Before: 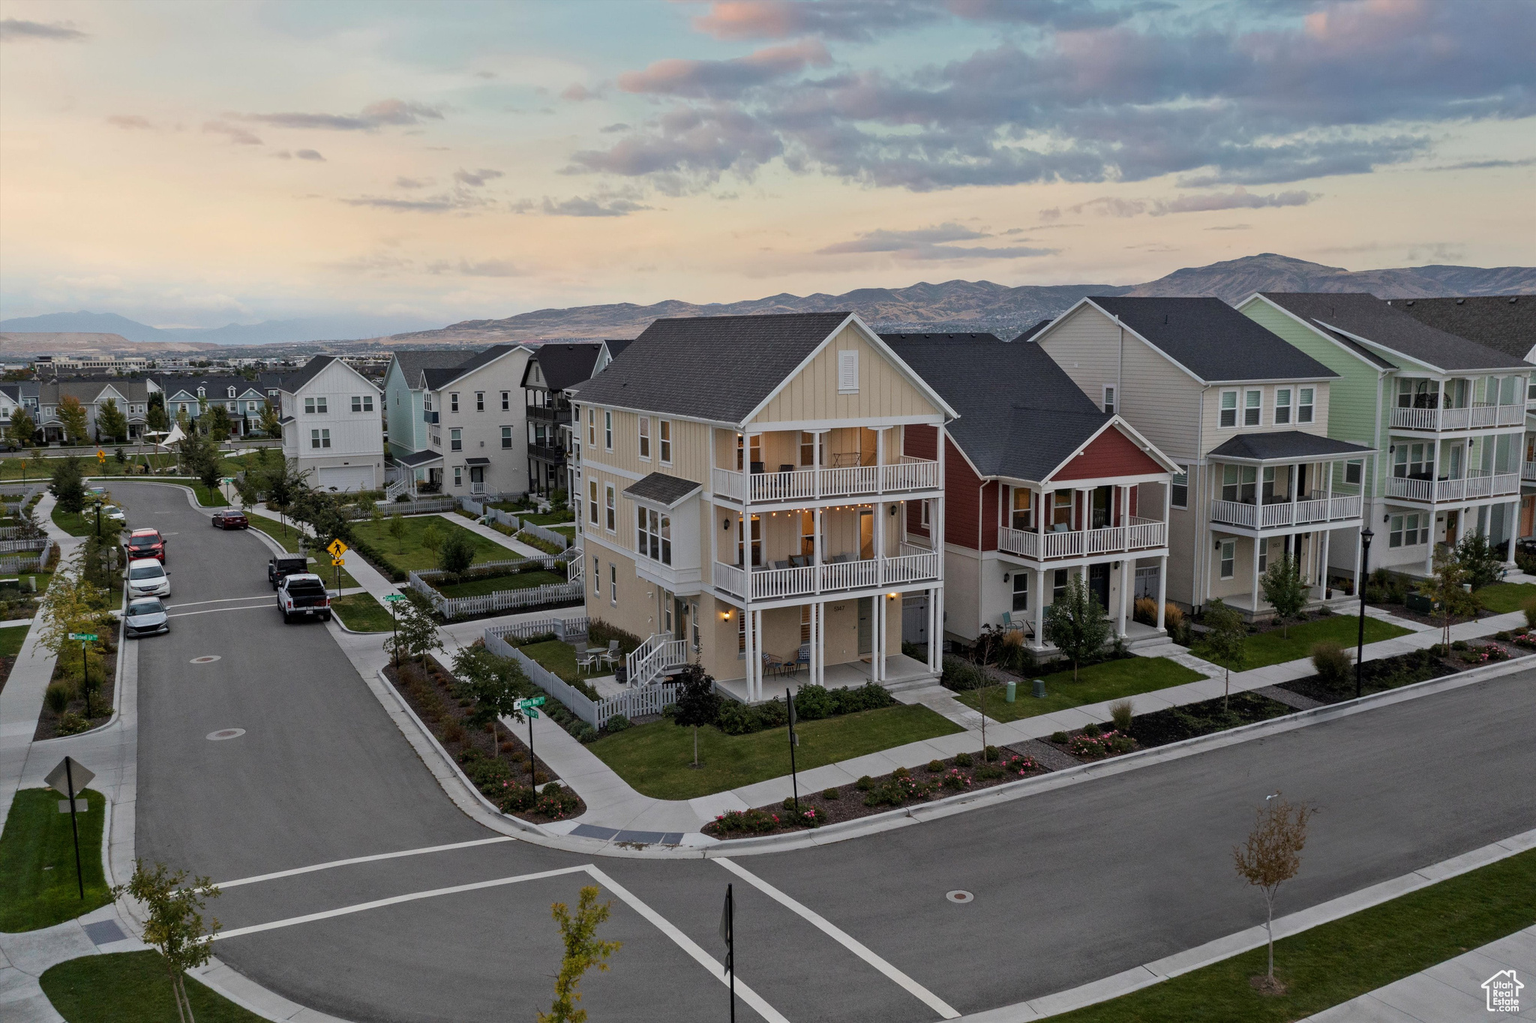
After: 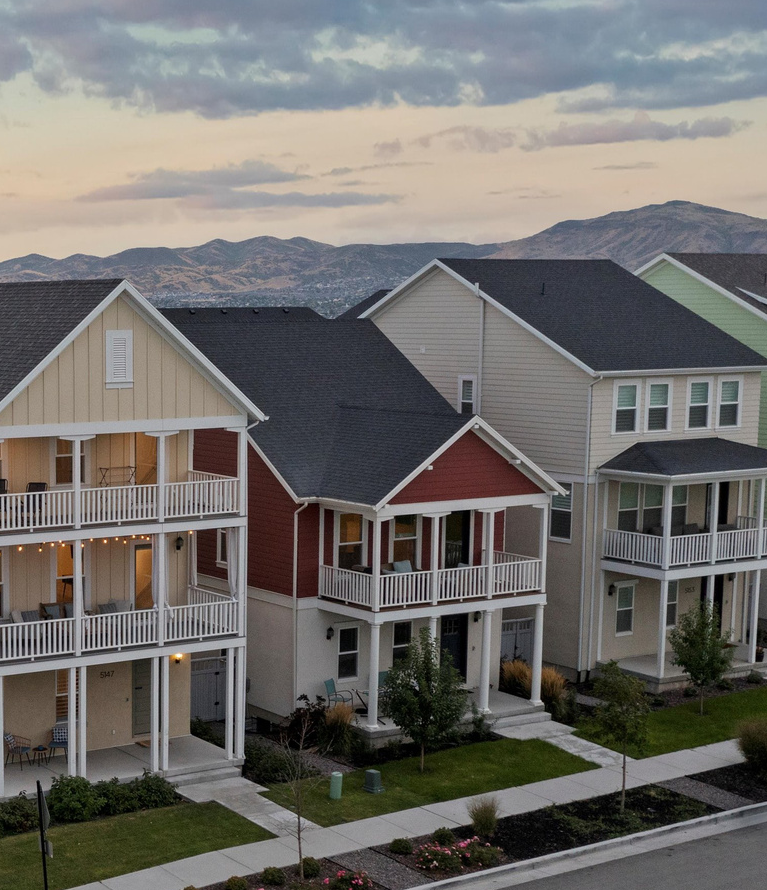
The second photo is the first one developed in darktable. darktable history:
crop and rotate: left 49.442%, top 10.106%, right 13.083%, bottom 24.622%
